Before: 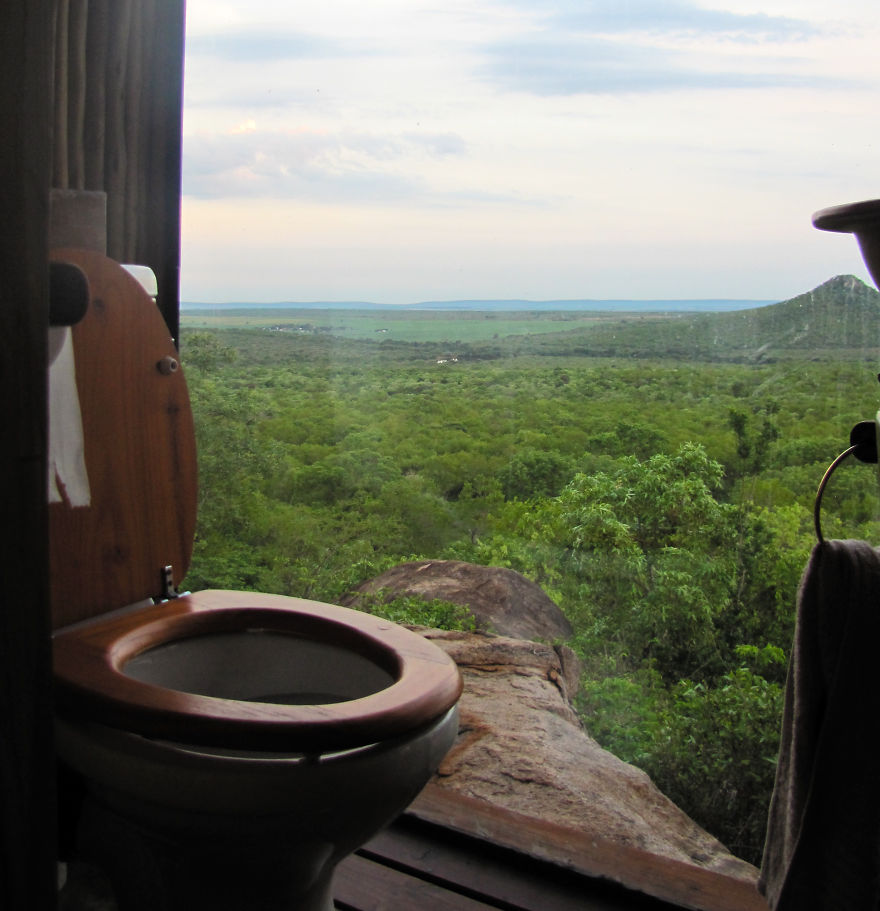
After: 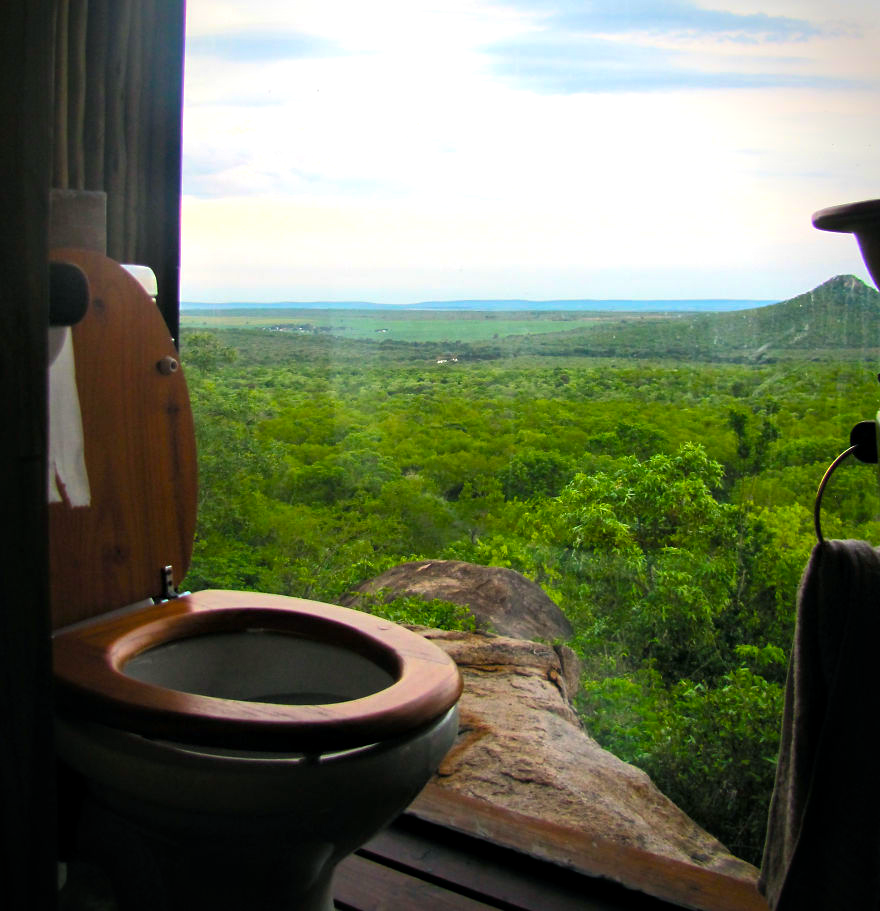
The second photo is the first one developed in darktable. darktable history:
local contrast: mode bilateral grid, contrast 20, coarseness 50, detail 119%, midtone range 0.2
color balance rgb: shadows lift › chroma 2.581%, shadows lift › hue 188.86°, perceptual saturation grading › global saturation 19.617%, perceptual brilliance grading › highlights 11.685%, global vibrance 39.681%
vignetting: saturation 0.368, unbound false
